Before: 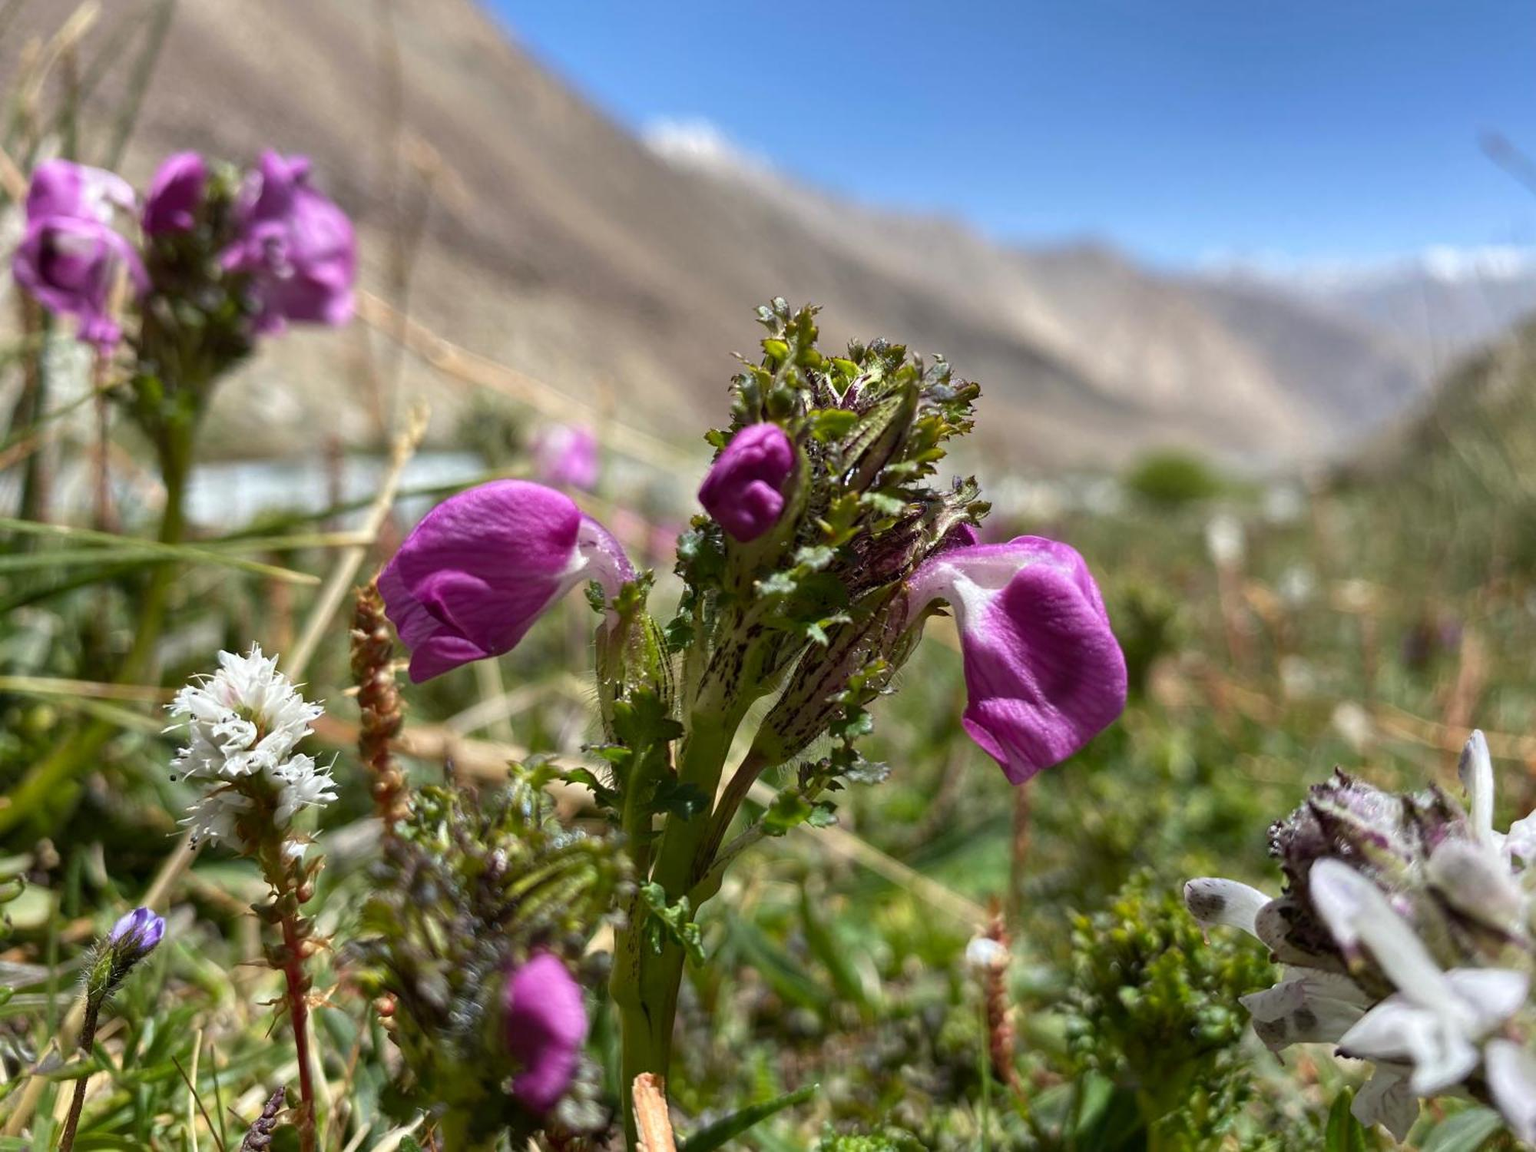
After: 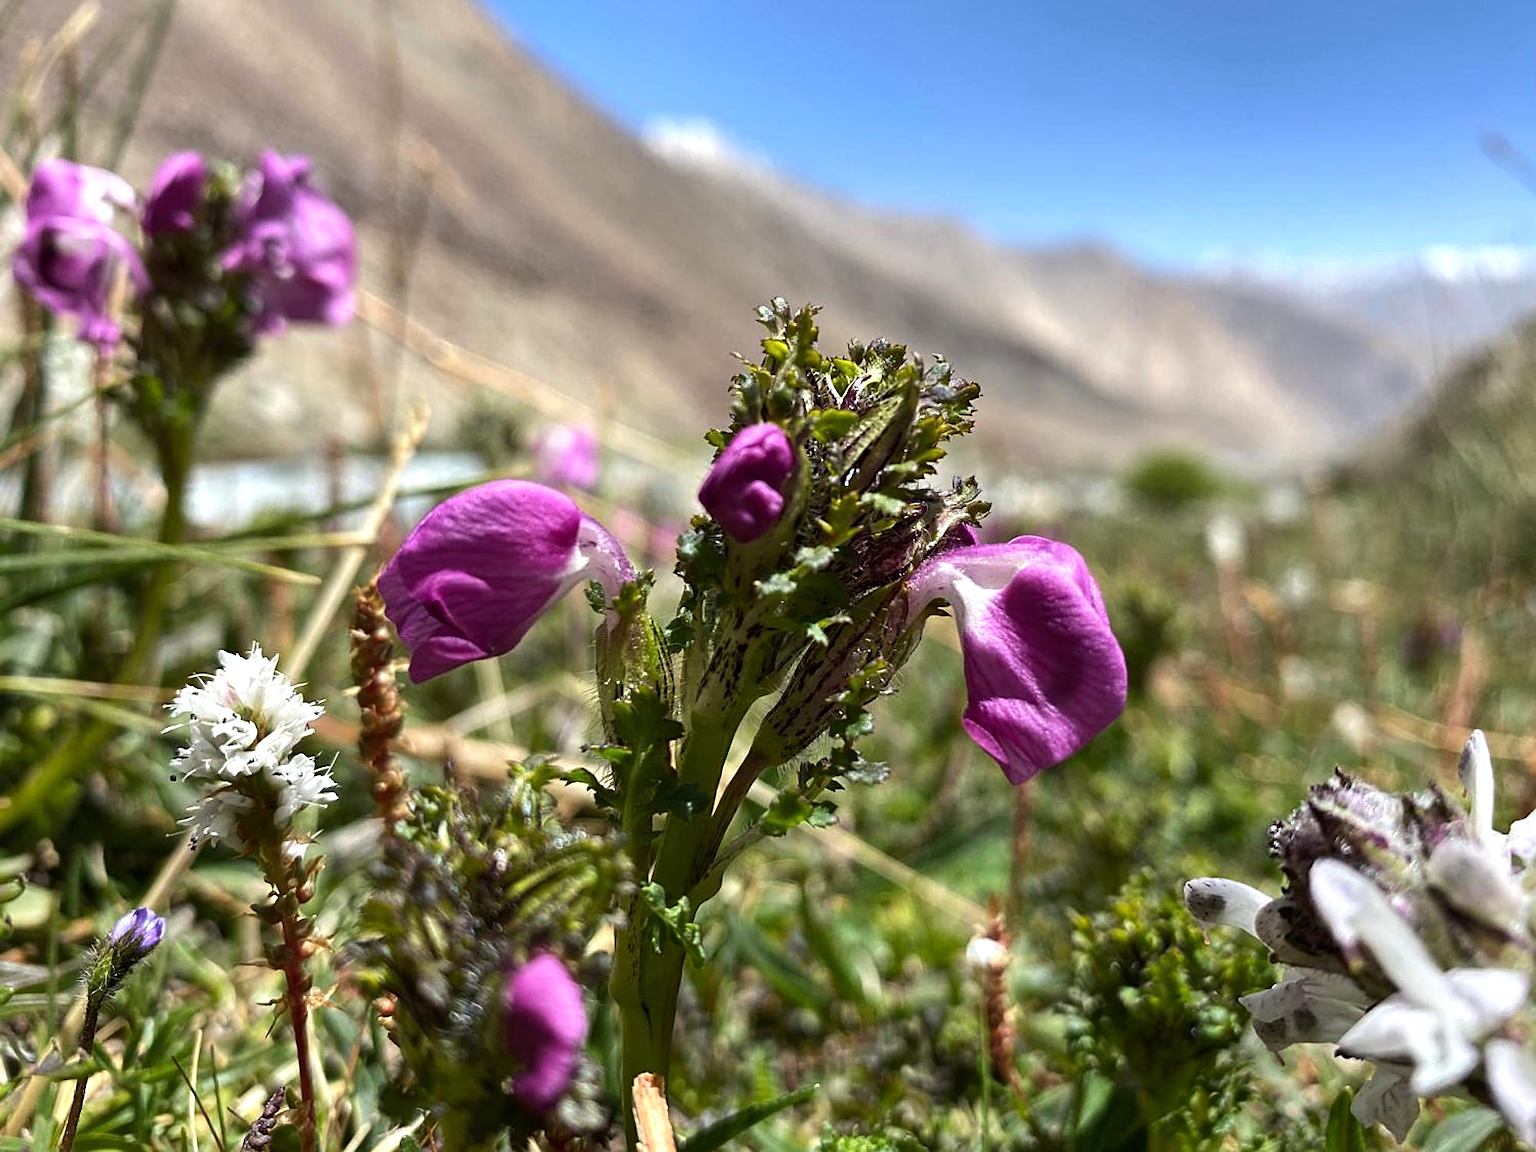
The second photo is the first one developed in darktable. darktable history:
tone equalizer: -8 EV -0.417 EV, -7 EV -0.389 EV, -6 EV -0.333 EV, -5 EV -0.222 EV, -3 EV 0.222 EV, -2 EV 0.333 EV, -1 EV 0.389 EV, +0 EV 0.417 EV, edges refinement/feathering 500, mask exposure compensation -1.57 EV, preserve details no
sharpen: on, module defaults
